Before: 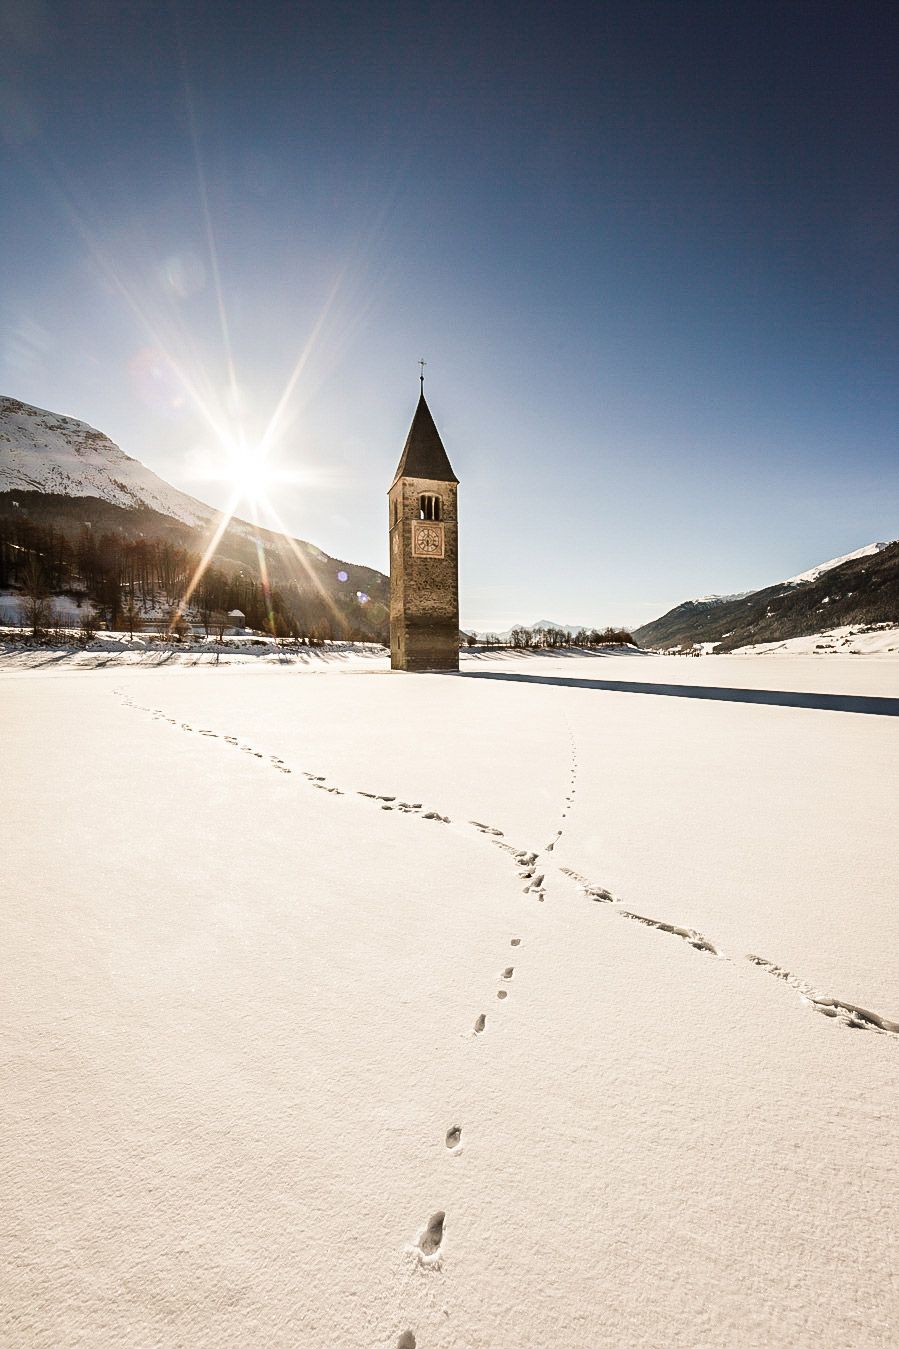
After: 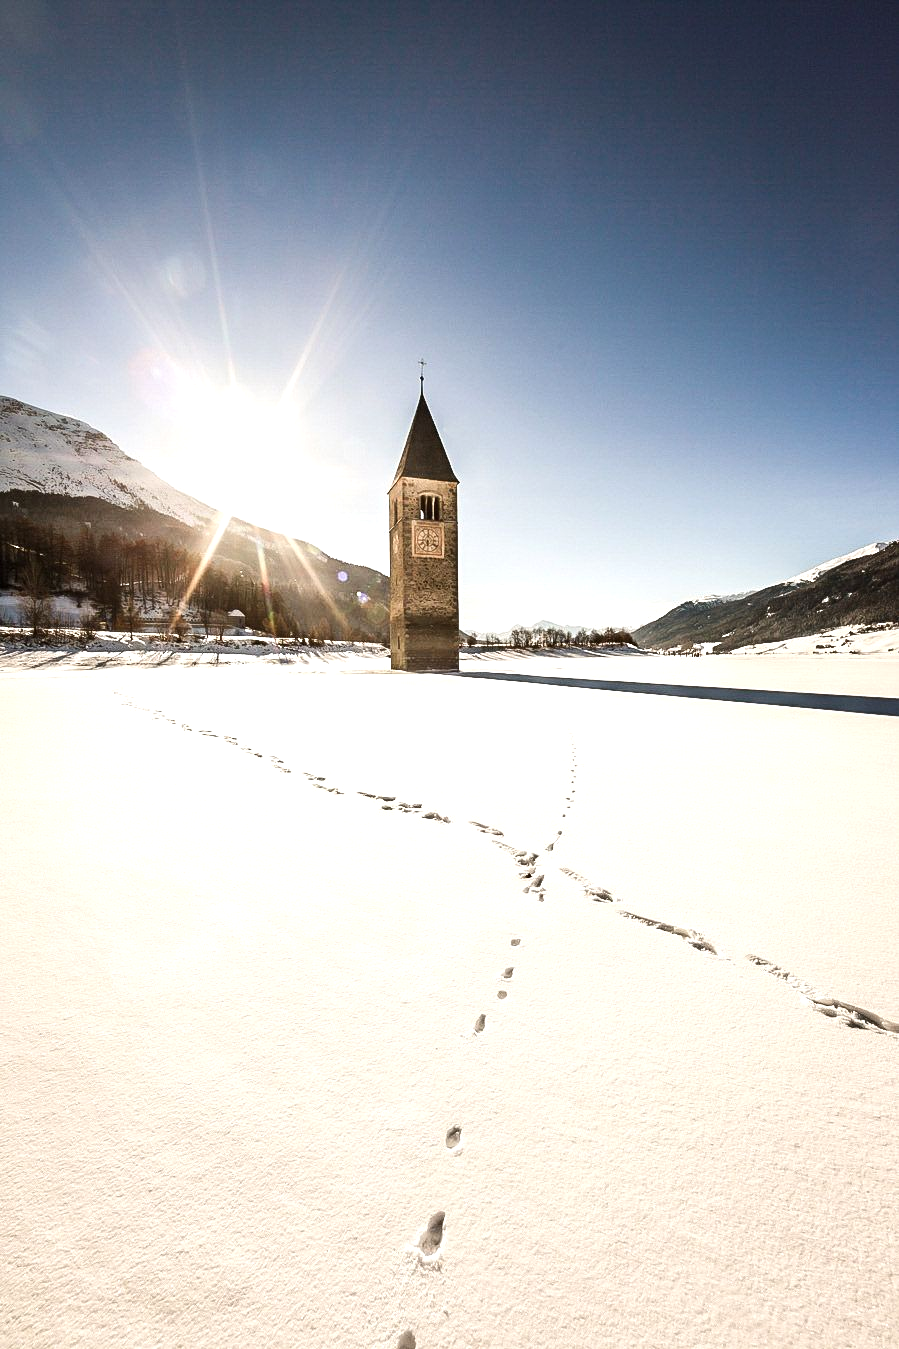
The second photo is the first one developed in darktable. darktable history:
exposure: exposure 0.375 EV, compensate highlight preservation false
color balance rgb: linear chroma grading › shadows -3%, linear chroma grading › highlights -4%
